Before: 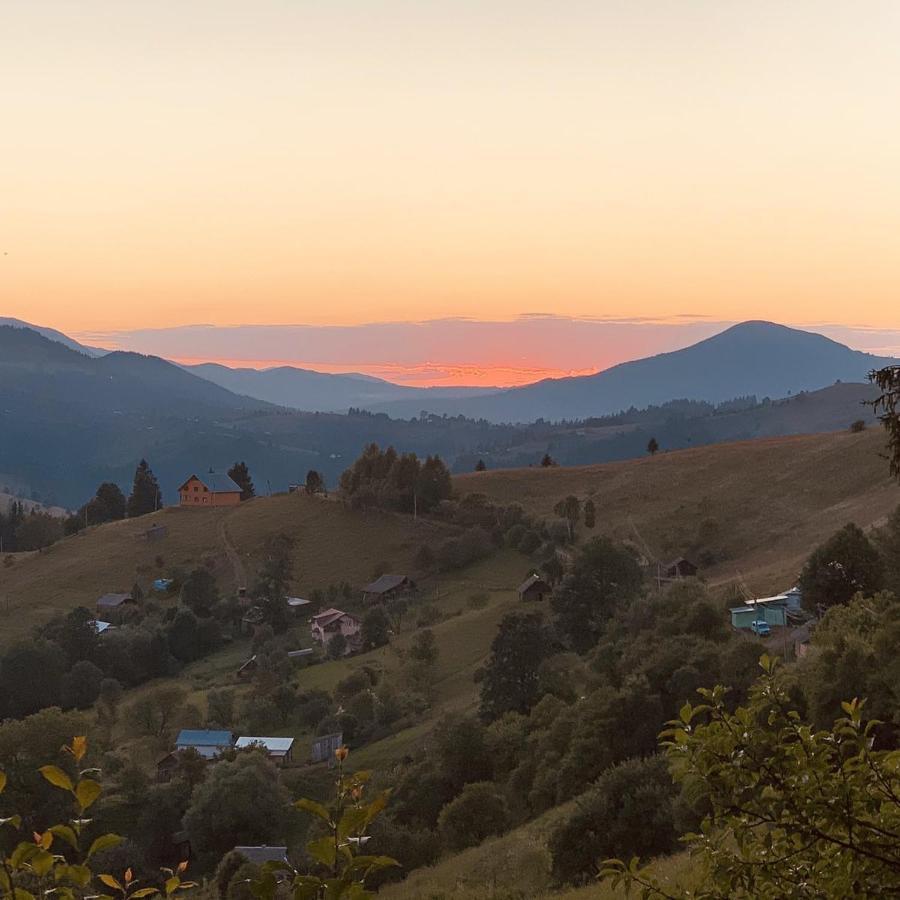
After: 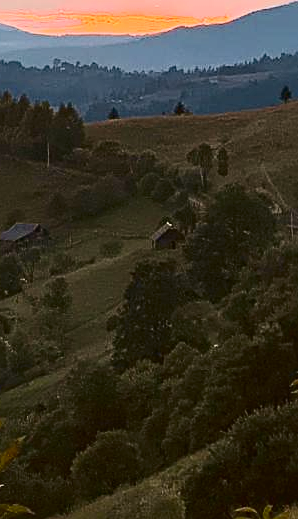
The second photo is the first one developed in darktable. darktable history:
sharpen: radius 1.967
haze removal: compatibility mode true, adaptive false
crop: left 40.878%, top 39.176%, right 25.993%, bottom 3.081%
tone curve: curves: ch0 [(0.003, 0.023) (0.071, 0.052) (0.236, 0.197) (0.466, 0.557) (0.625, 0.761) (0.783, 0.9) (0.994, 0.968)]; ch1 [(0, 0) (0.262, 0.227) (0.417, 0.386) (0.469, 0.467) (0.502, 0.498) (0.528, 0.53) (0.573, 0.579) (0.605, 0.621) (0.644, 0.671) (0.686, 0.728) (0.994, 0.987)]; ch2 [(0, 0) (0.262, 0.188) (0.385, 0.353) (0.427, 0.424) (0.495, 0.493) (0.515, 0.54) (0.547, 0.561) (0.589, 0.613) (0.644, 0.748) (1, 1)], color space Lab, independent channels, preserve colors none
